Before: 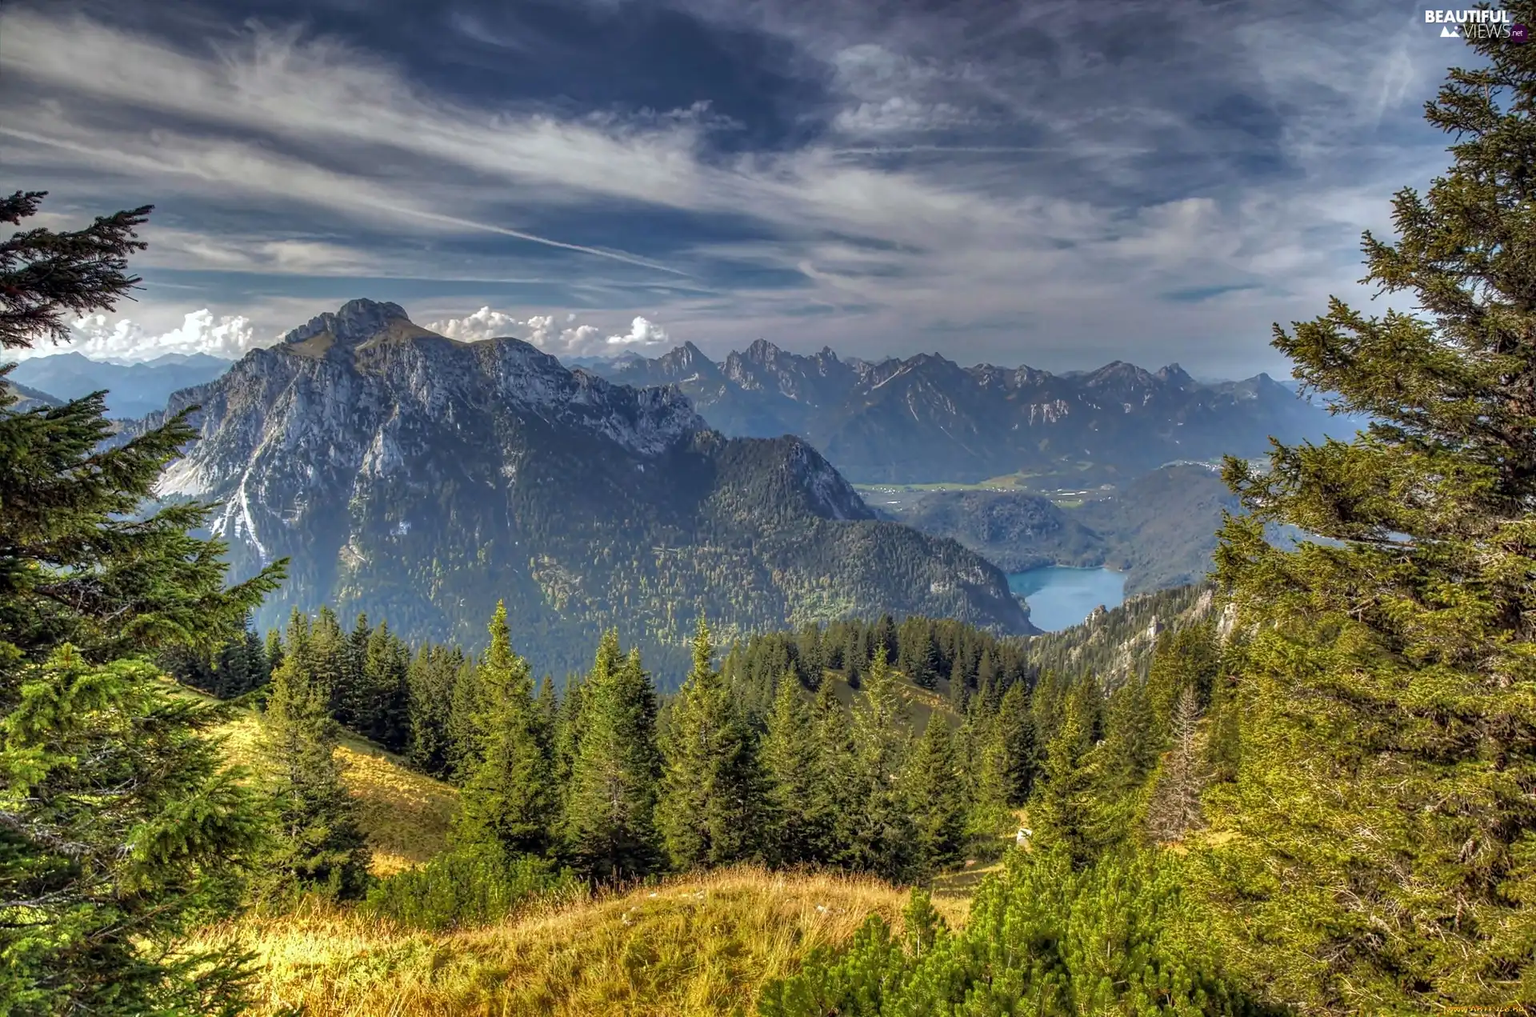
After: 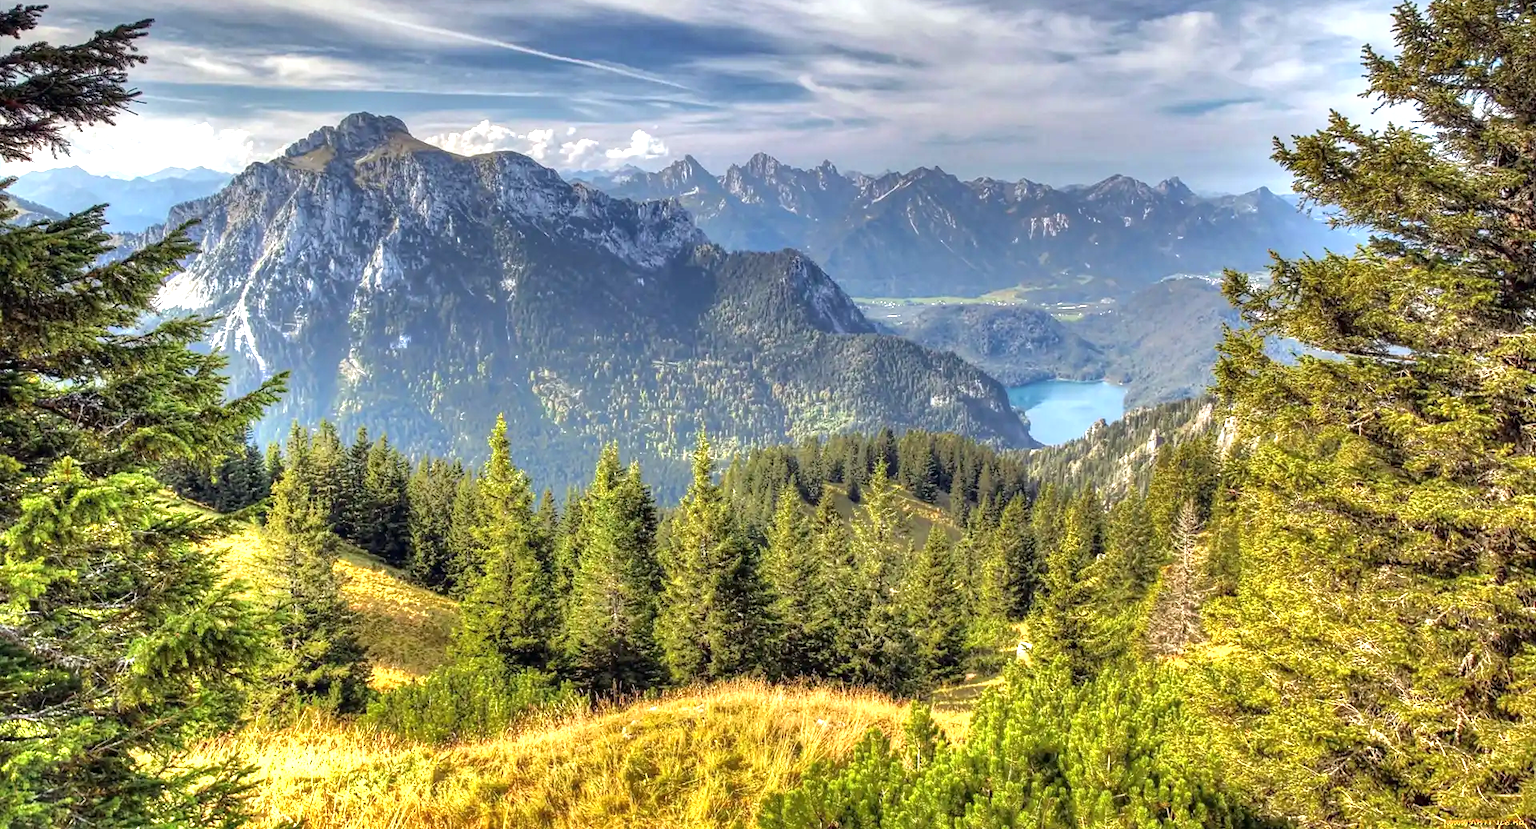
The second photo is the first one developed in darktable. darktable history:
tone equalizer: on, module defaults
exposure: black level correction 0, exposure 1 EV, compensate exposure bias true, compensate highlight preservation false
crop and rotate: top 18.373%
